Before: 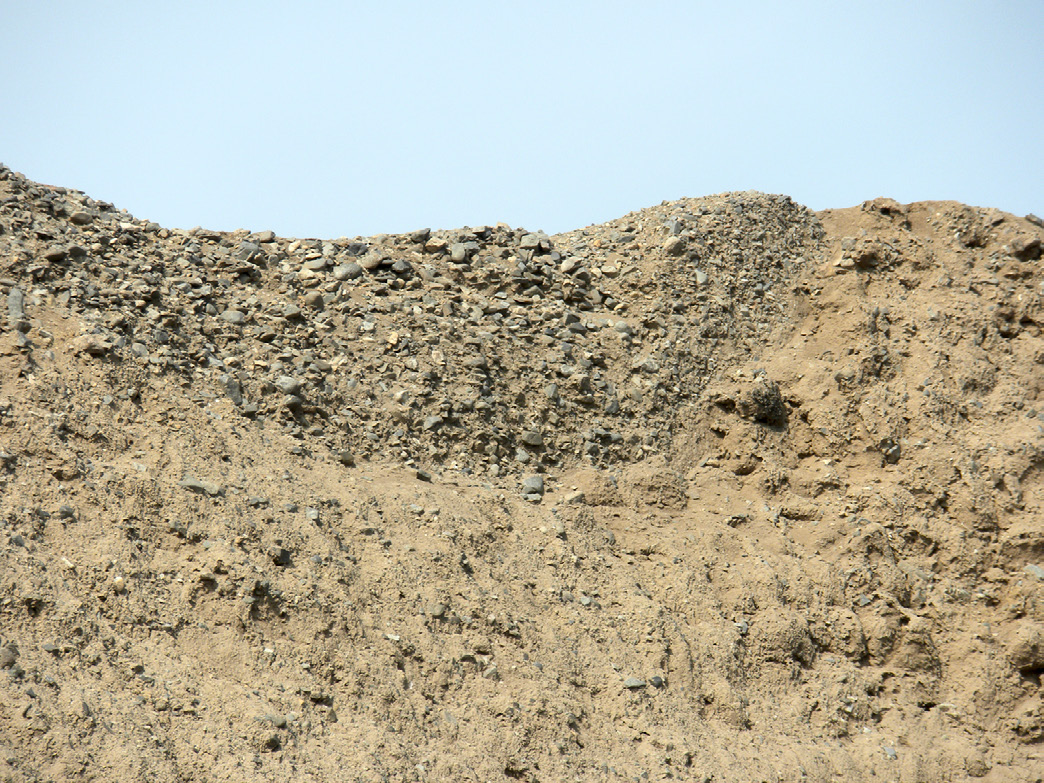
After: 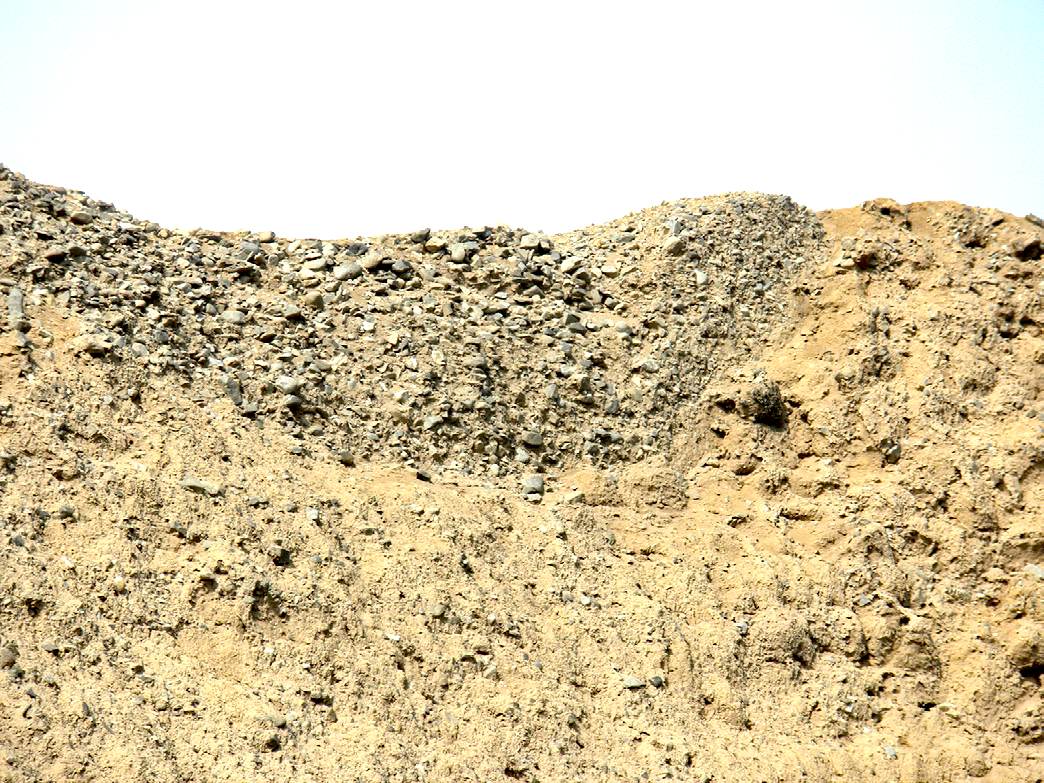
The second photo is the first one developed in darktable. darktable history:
exposure: black level correction 0.012, exposure 0.691 EV, compensate highlight preservation false
haze removal: strength 0.489, distance 0.432
